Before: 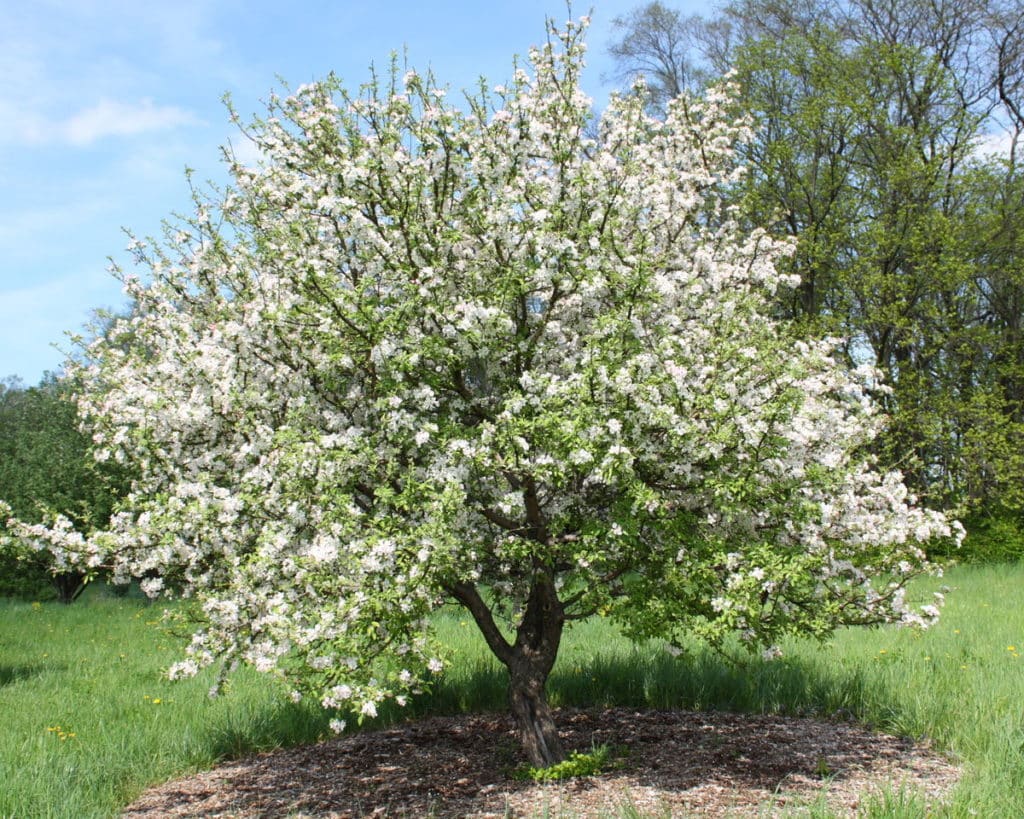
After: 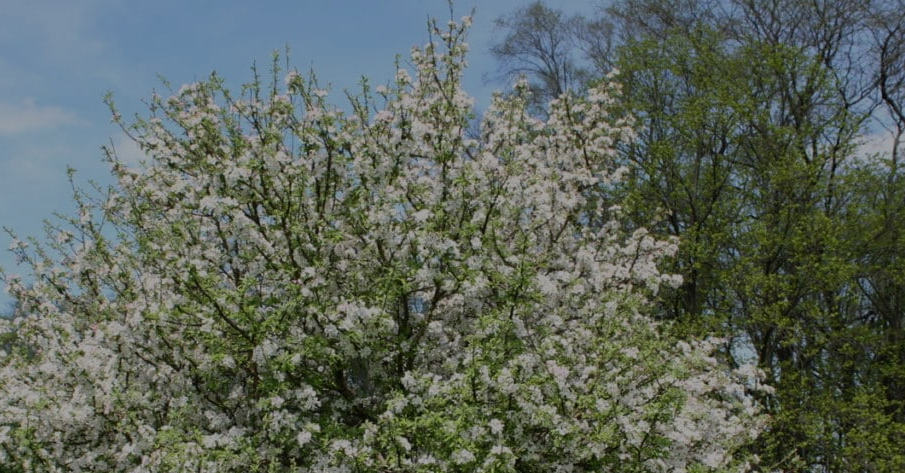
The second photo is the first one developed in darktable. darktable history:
exposure: exposure -1.387 EV, compensate highlight preservation false
crop and rotate: left 11.536%, bottom 42.157%
